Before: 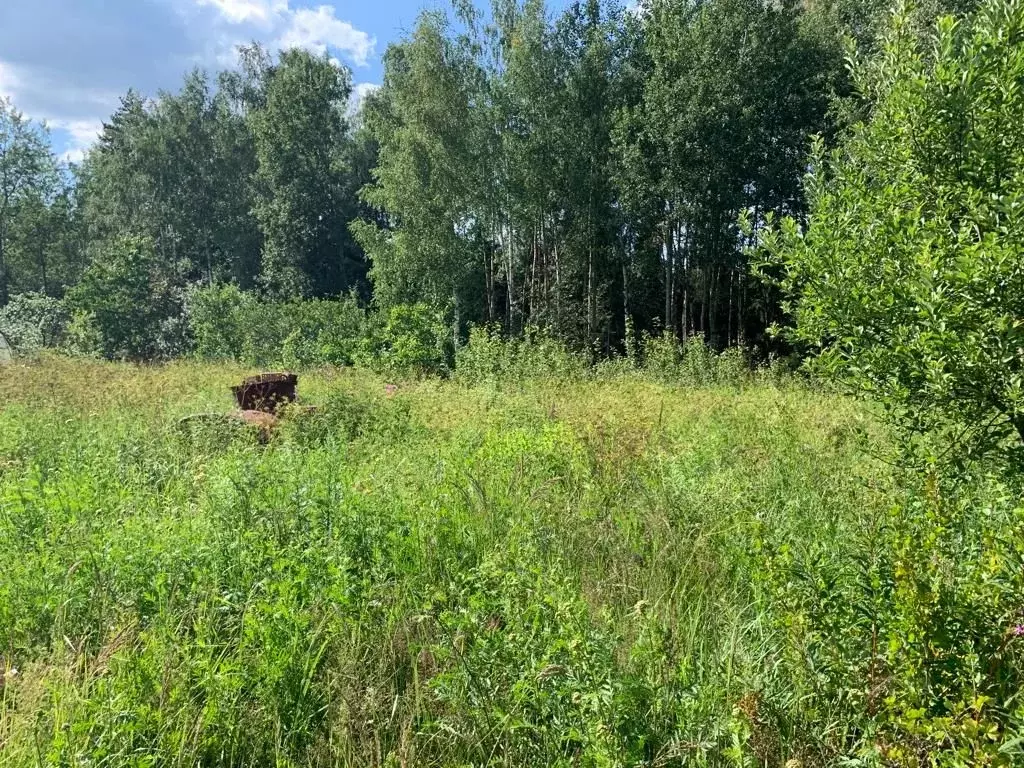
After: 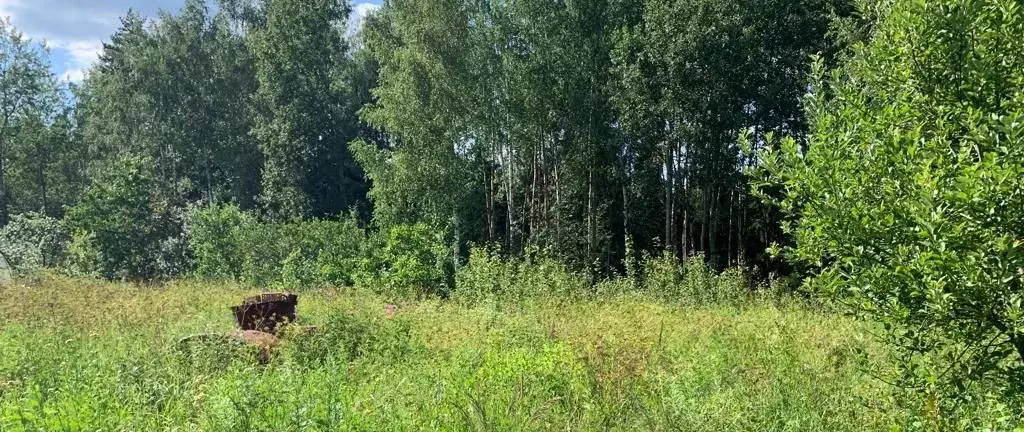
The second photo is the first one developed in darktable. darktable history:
crop and rotate: top 10.49%, bottom 33.151%
